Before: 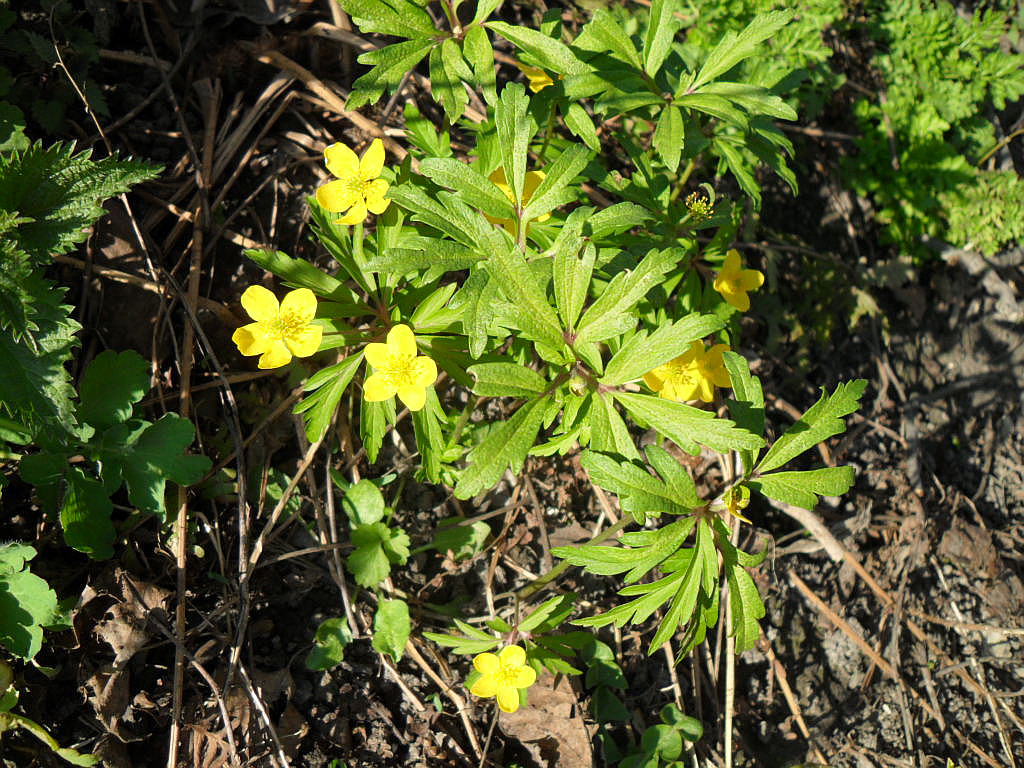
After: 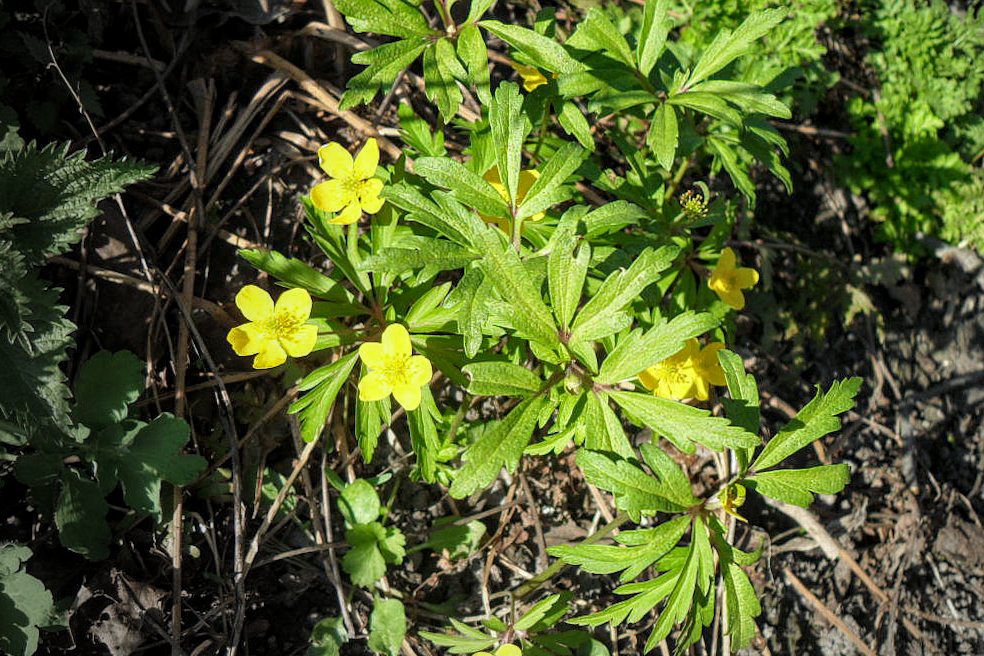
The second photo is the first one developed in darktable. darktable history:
vignetting: fall-off start 73.57%, center (0.22, -0.235)
white balance: red 0.967, blue 1.049
crop and rotate: angle 0.2°, left 0.275%, right 3.127%, bottom 14.18%
local contrast: on, module defaults
